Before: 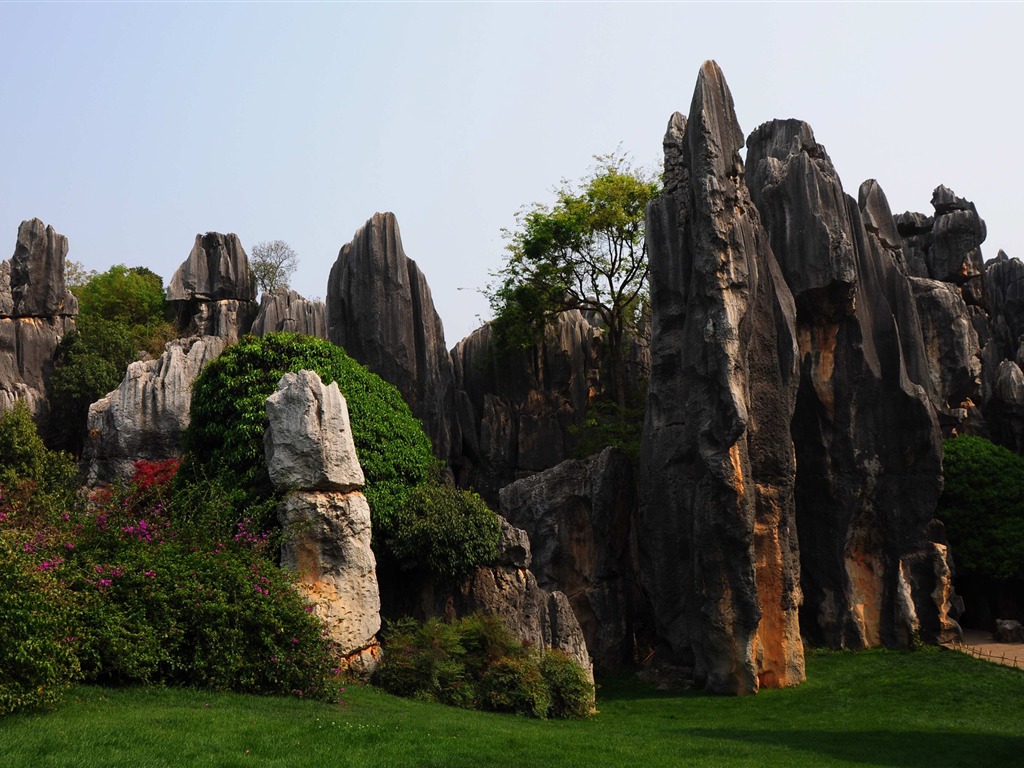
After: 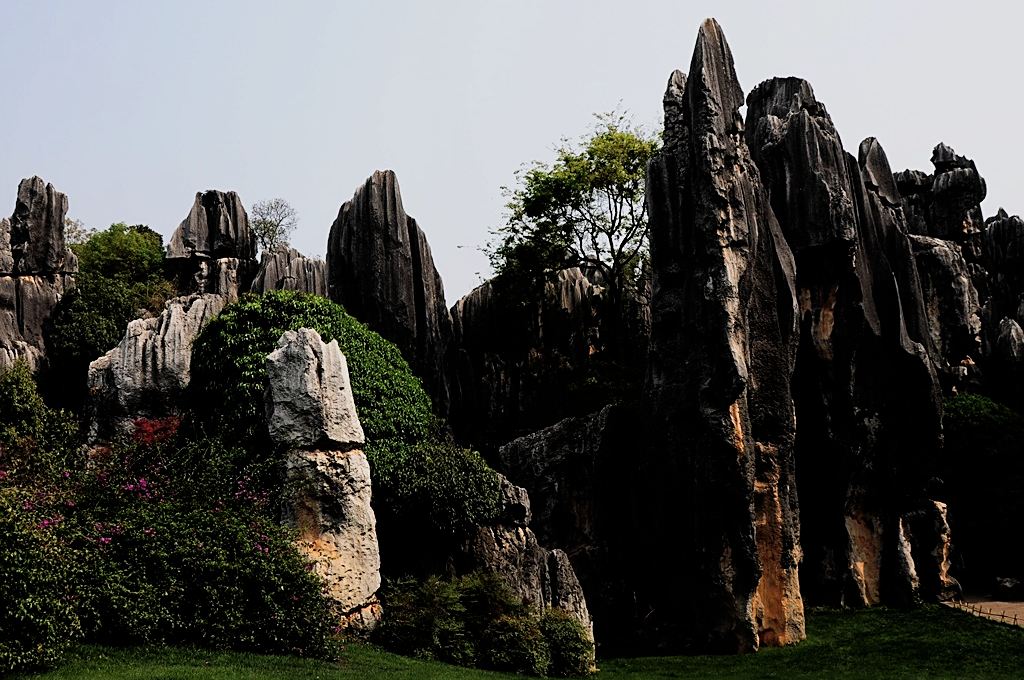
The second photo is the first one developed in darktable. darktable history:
crop and rotate: top 5.527%, bottom 5.884%
contrast brightness saturation: saturation -0.063
filmic rgb: black relative exposure -5.12 EV, white relative exposure 3.49 EV, hardness 3.19, contrast 1.296, highlights saturation mix -48.72%
sharpen: on, module defaults
